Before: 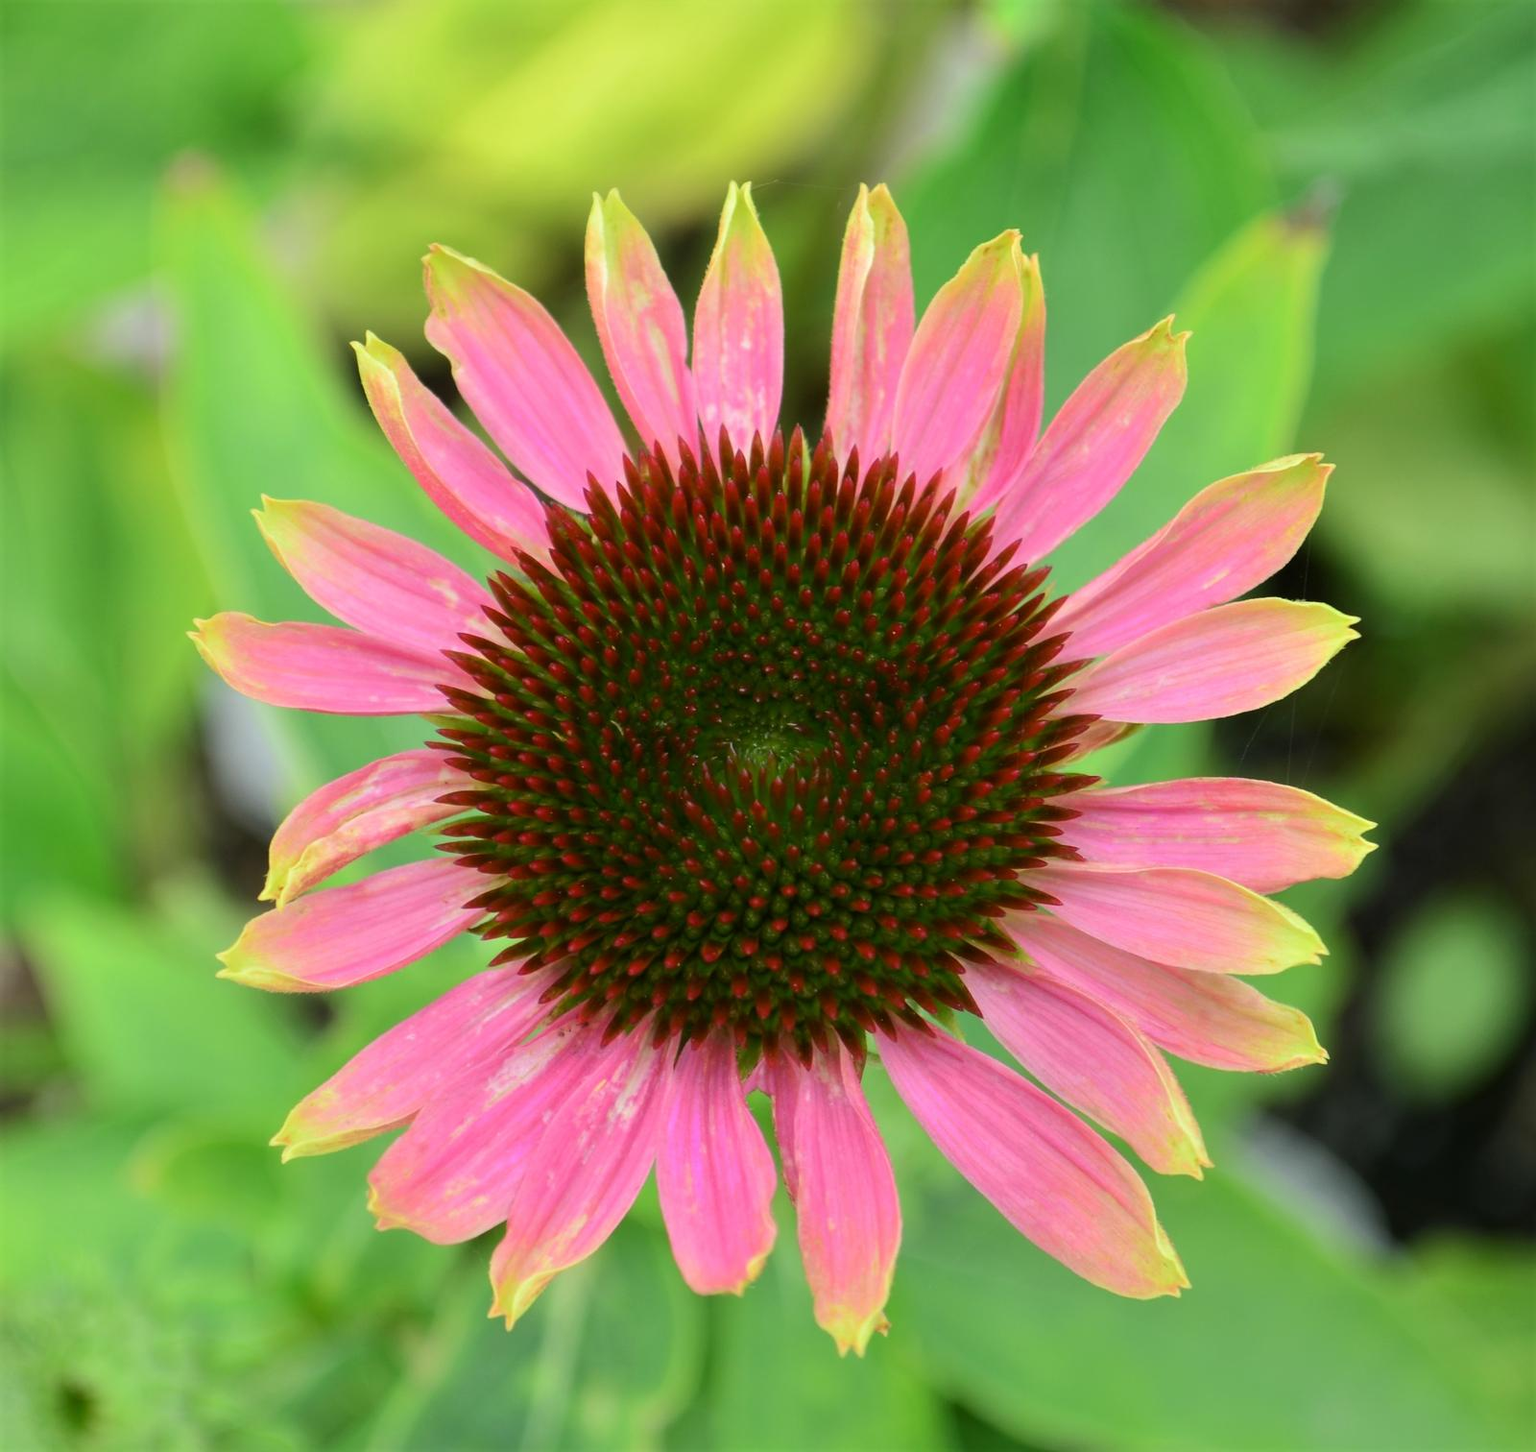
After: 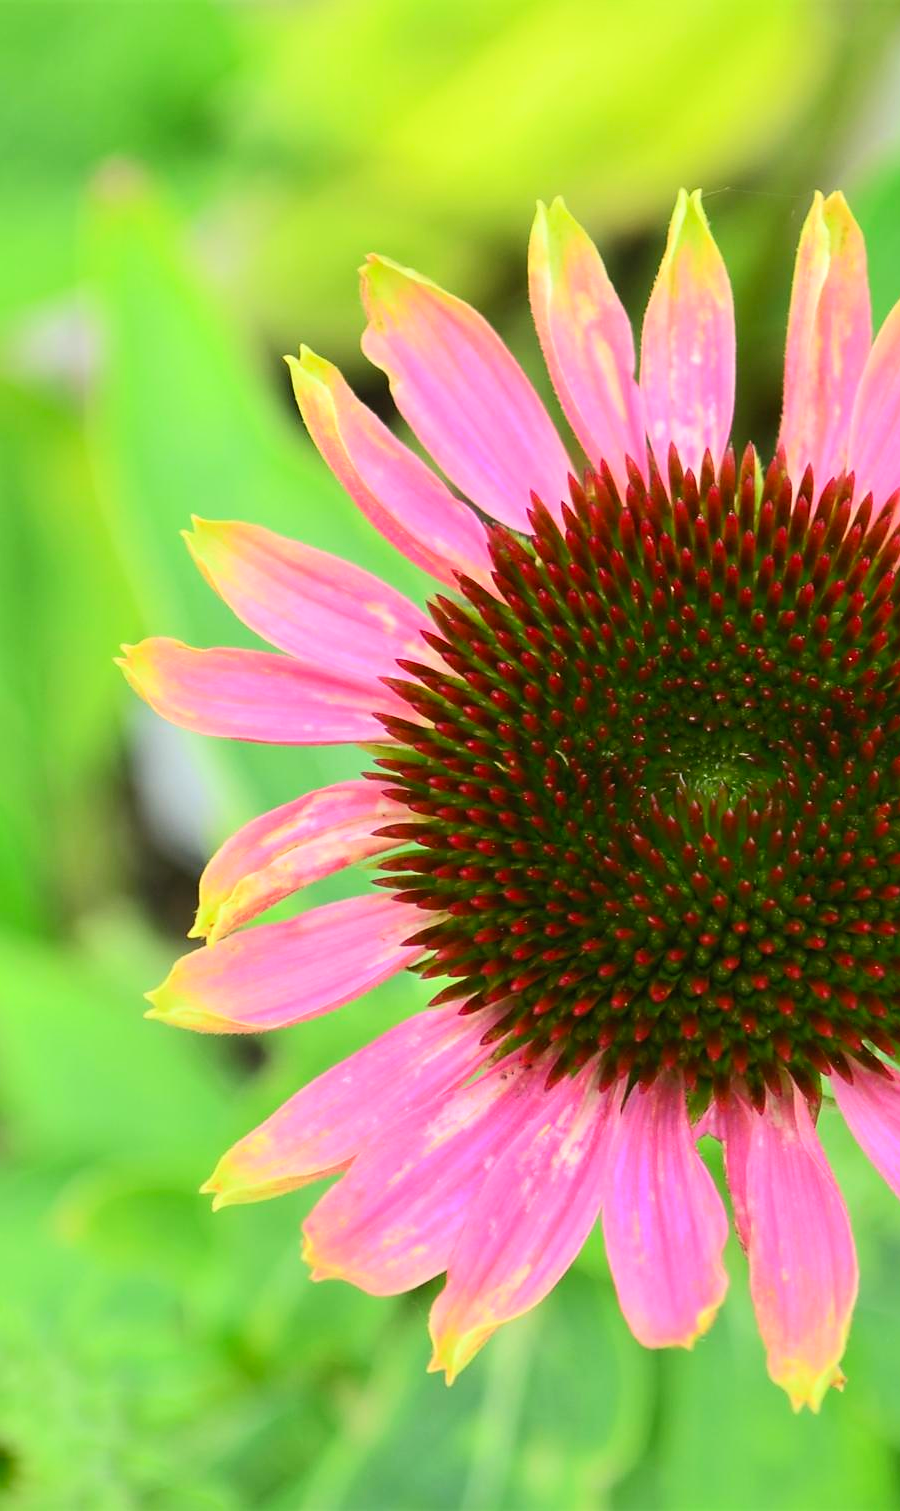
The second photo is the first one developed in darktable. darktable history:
crop: left 5.114%, right 38.589%
contrast brightness saturation: contrast 0.2, brightness 0.16, saturation 0.22
sharpen: radius 1.864, amount 0.398, threshold 1.271
